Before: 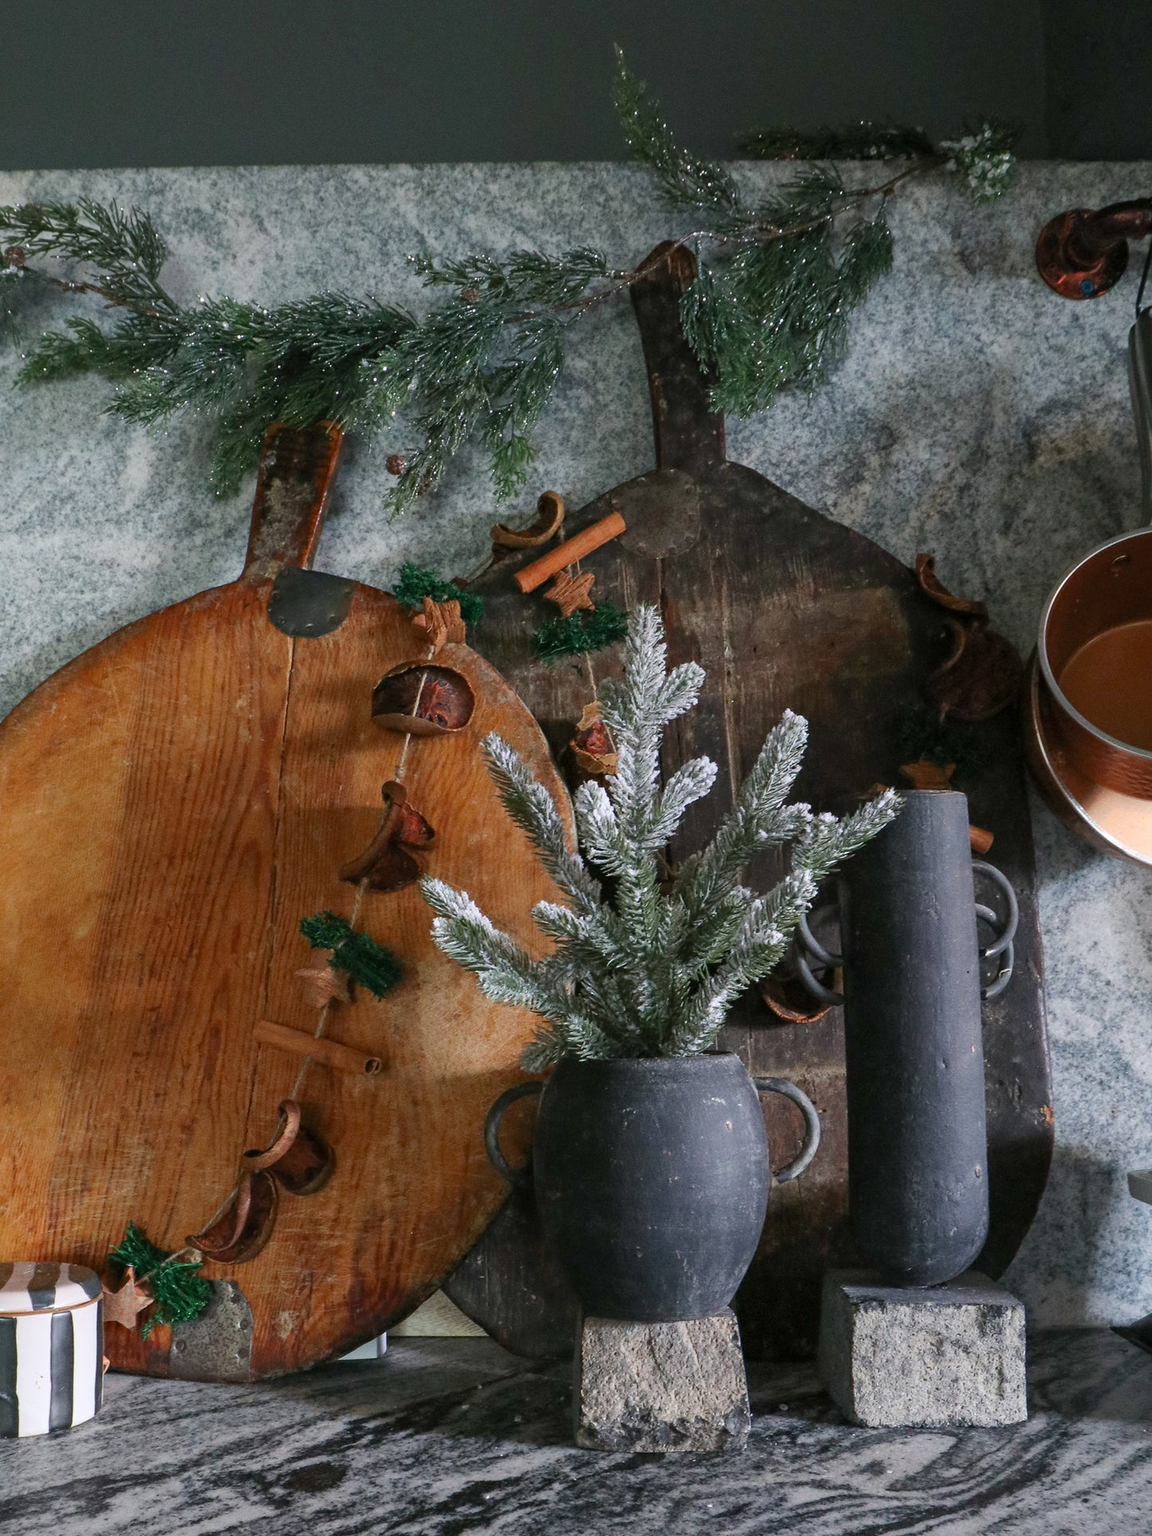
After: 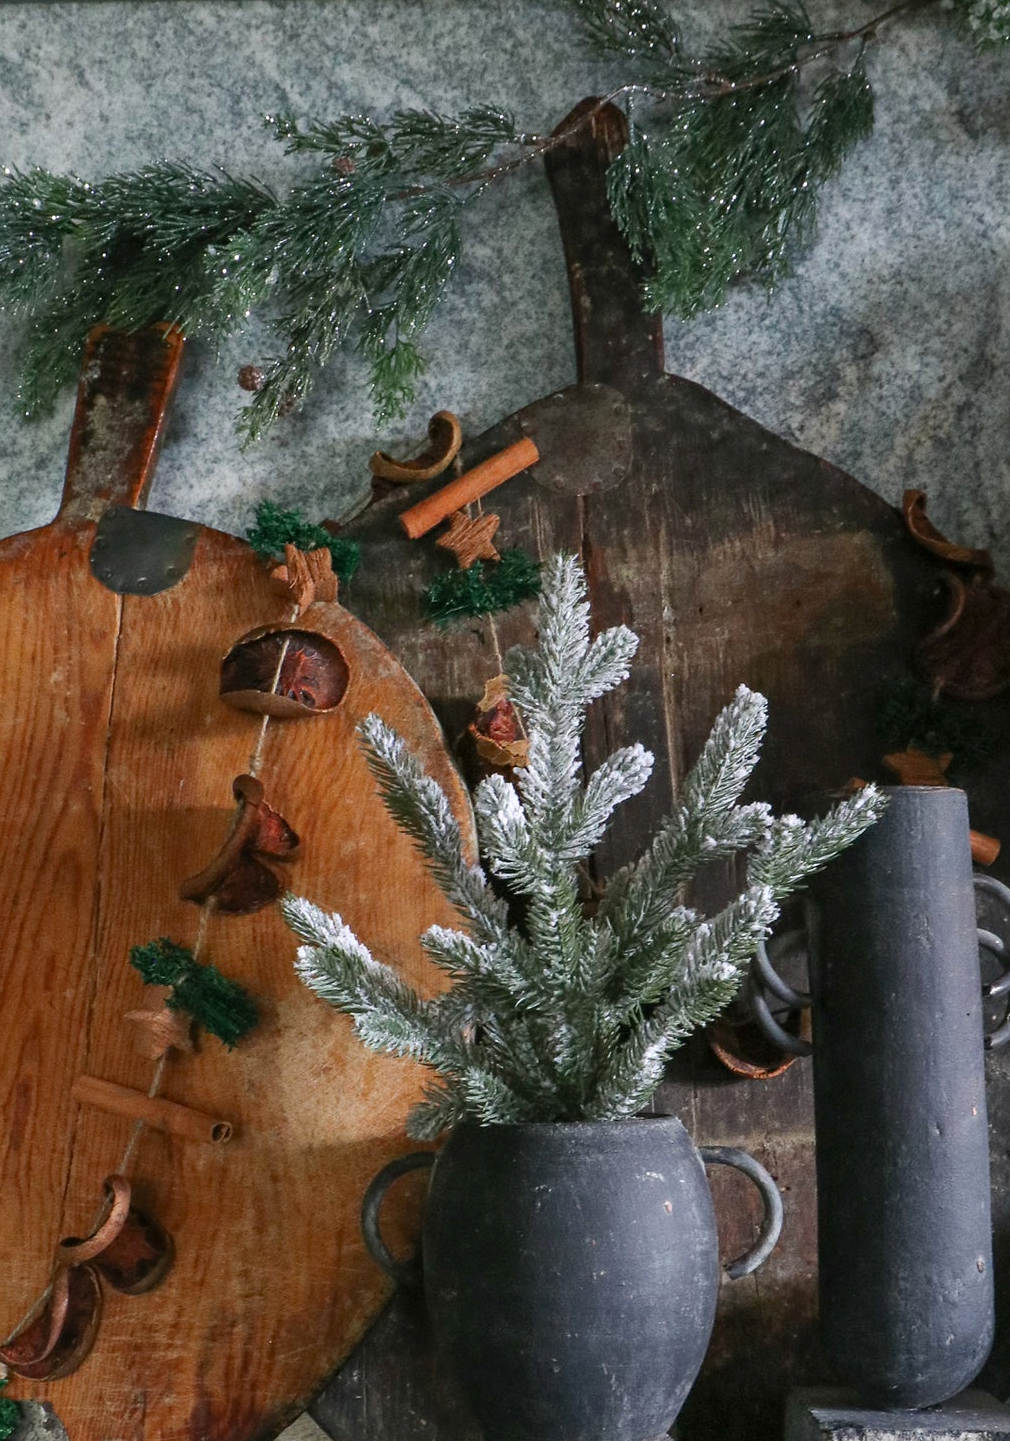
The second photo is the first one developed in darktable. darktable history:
exposure: exposure 0.178 EV, compensate exposure bias true, compensate highlight preservation false
crop and rotate: left 17.046%, top 10.659%, right 12.989%, bottom 14.553%
